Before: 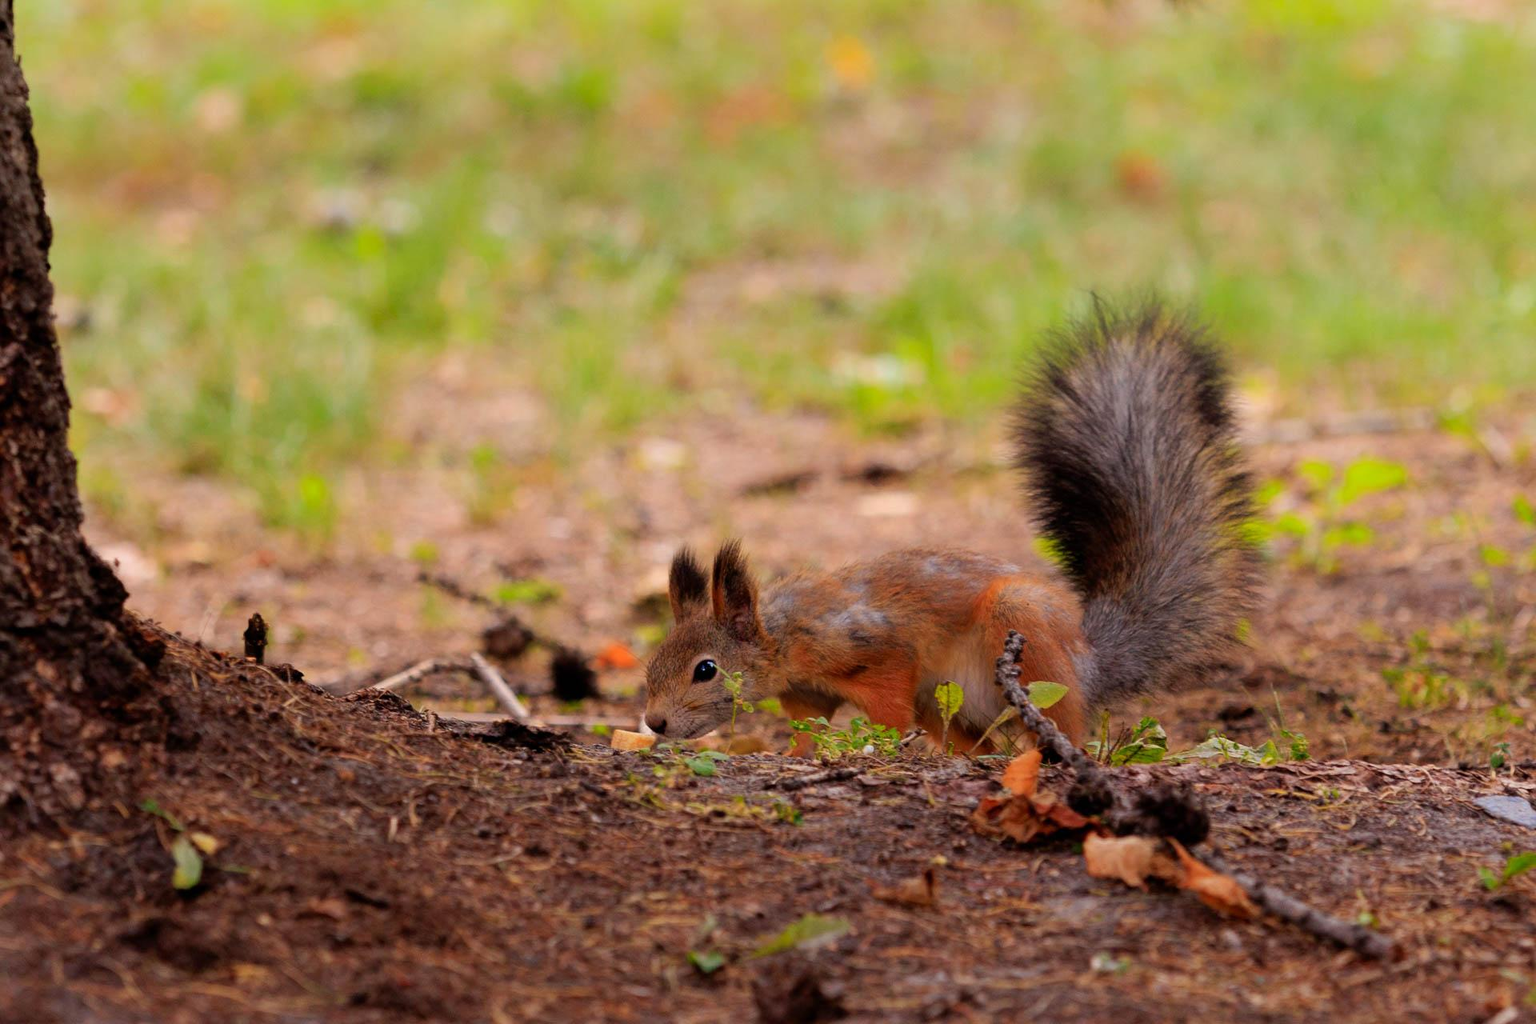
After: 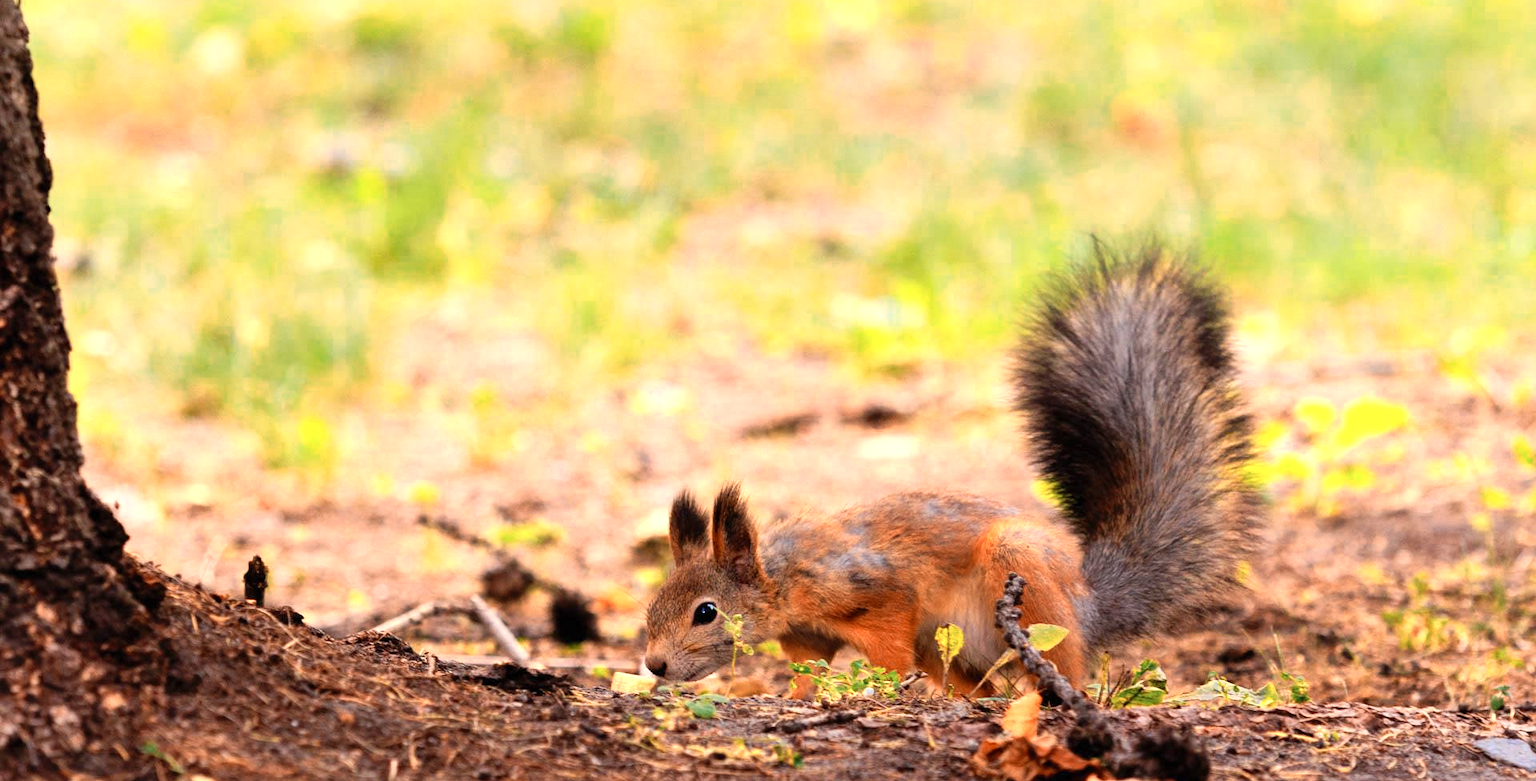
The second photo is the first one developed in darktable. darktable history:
crop: top 5.628%, bottom 18.032%
color zones: curves: ch0 [(0.018, 0.548) (0.197, 0.654) (0.425, 0.447) (0.605, 0.658) (0.732, 0.579)]; ch1 [(0.105, 0.531) (0.224, 0.531) (0.386, 0.39) (0.618, 0.456) (0.732, 0.456) (0.956, 0.421)]; ch2 [(0.039, 0.583) (0.215, 0.465) (0.399, 0.544) (0.465, 0.548) (0.614, 0.447) (0.724, 0.43) (0.882, 0.623) (0.956, 0.632)]
shadows and highlights: shadows 37.38, highlights -27.88, soften with gaussian
contrast brightness saturation: contrast 0.203, brightness 0.168, saturation 0.218
